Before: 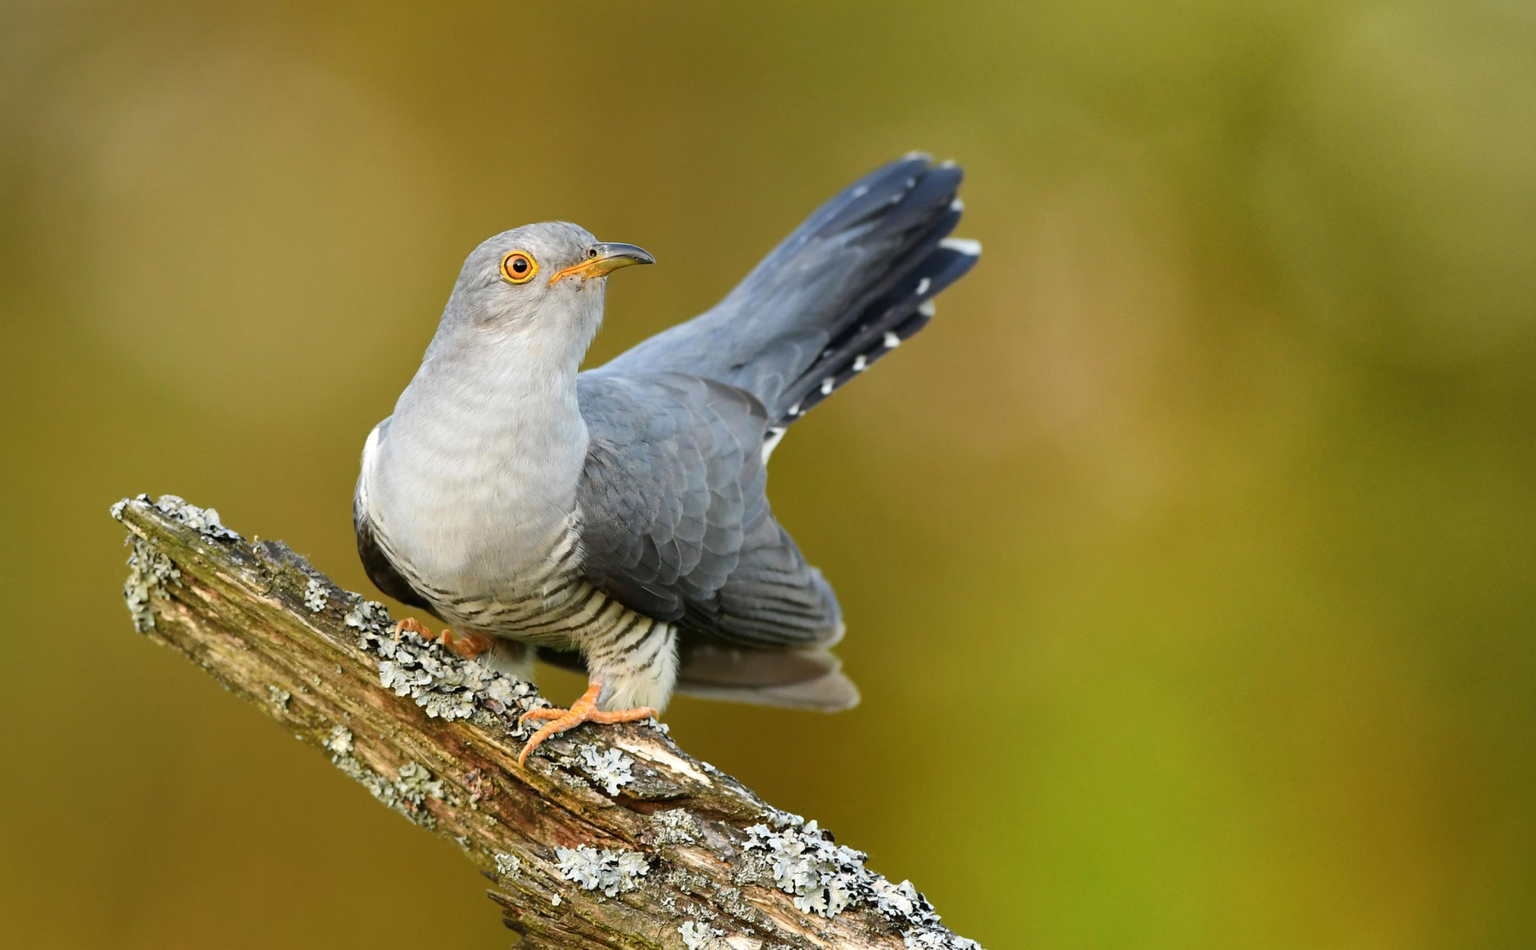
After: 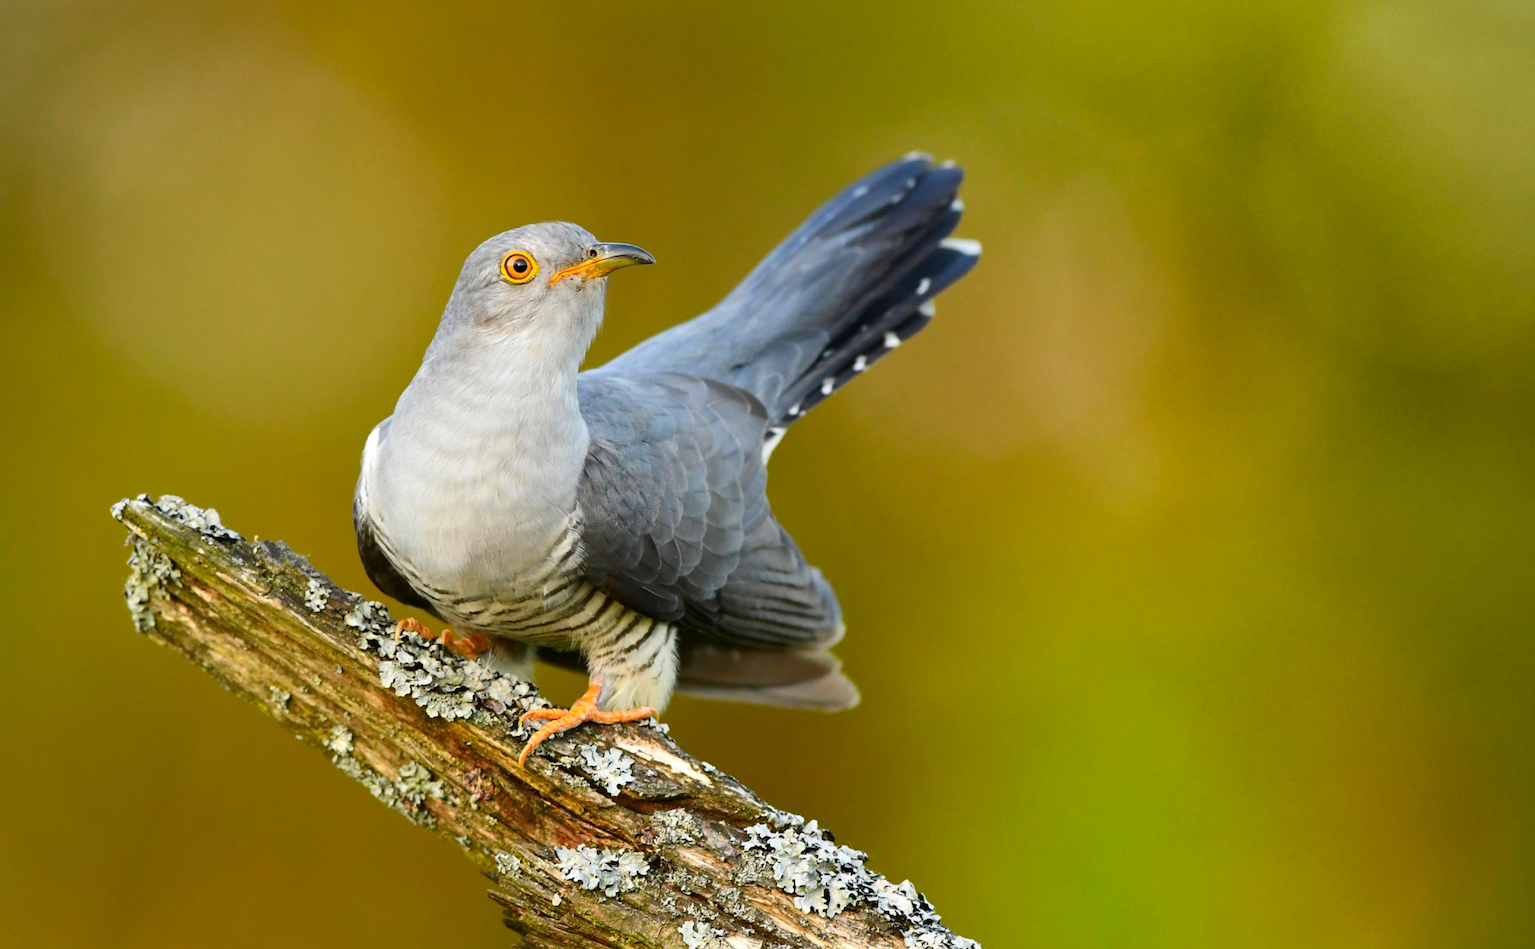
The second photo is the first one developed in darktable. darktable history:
contrast brightness saturation: contrast 0.085, saturation 0.279
